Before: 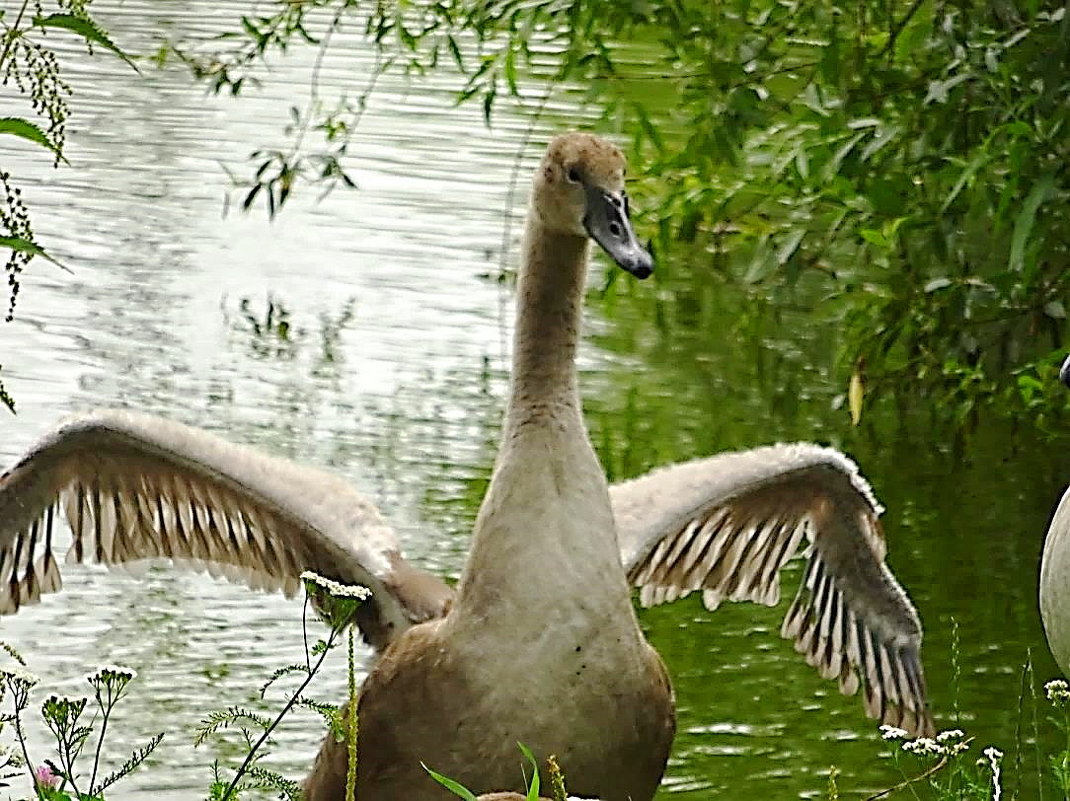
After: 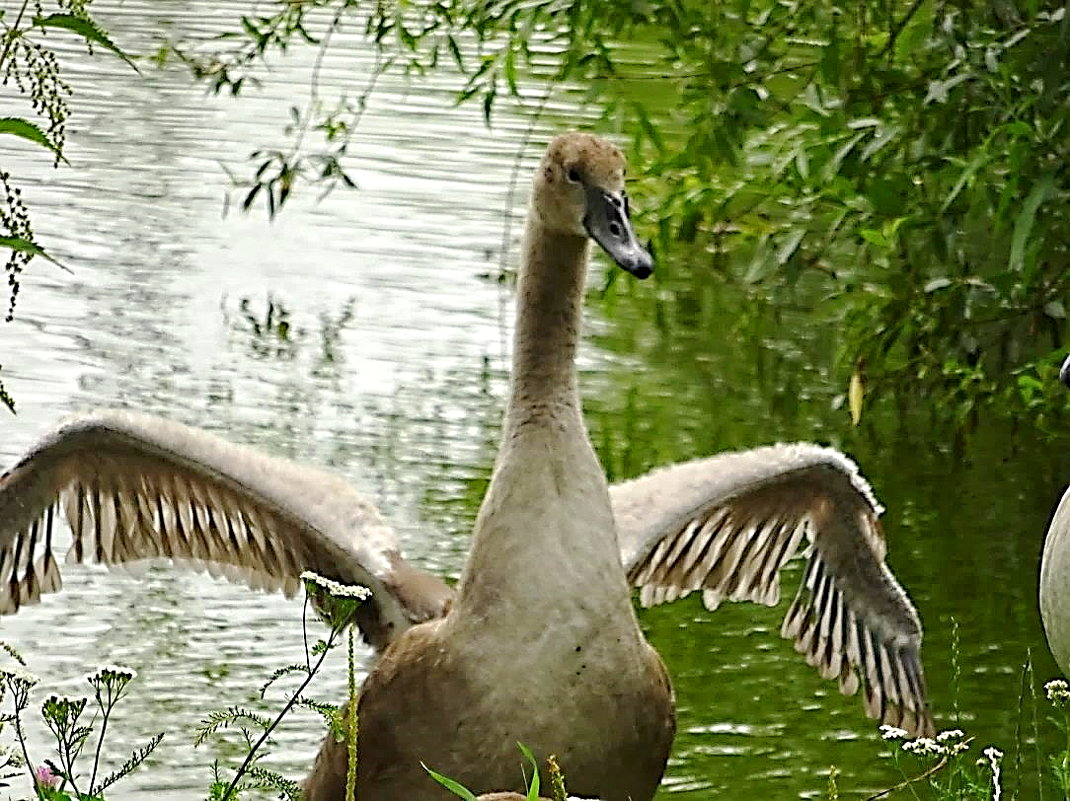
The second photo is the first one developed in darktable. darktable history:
contrast equalizer: octaves 7, y [[0.531, 0.548, 0.559, 0.557, 0.544, 0.527], [0.5 ×6], [0.5 ×6], [0 ×6], [0 ×6]], mix 0.337
